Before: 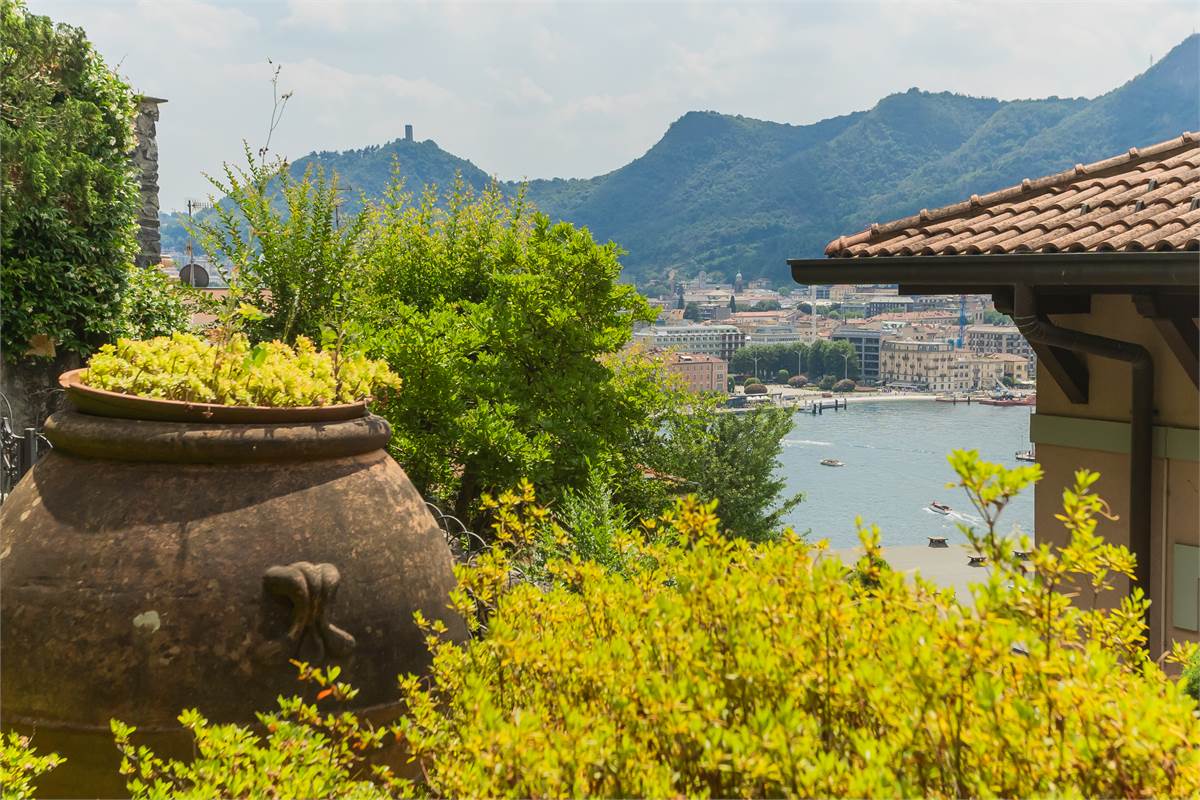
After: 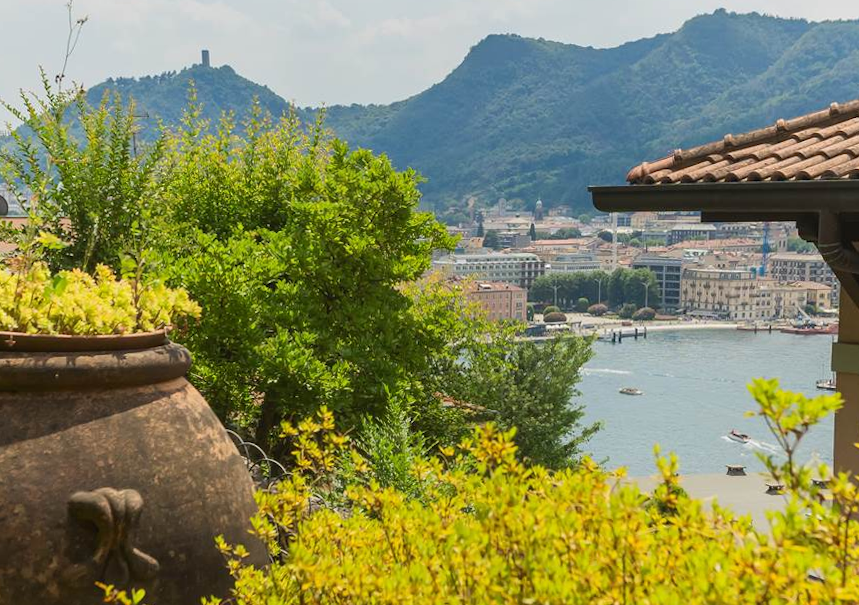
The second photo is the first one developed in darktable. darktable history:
crop and rotate: left 17.046%, top 10.659%, right 12.989%, bottom 14.553%
rotate and perspective: lens shift (vertical) 0.048, lens shift (horizontal) -0.024, automatic cropping off
